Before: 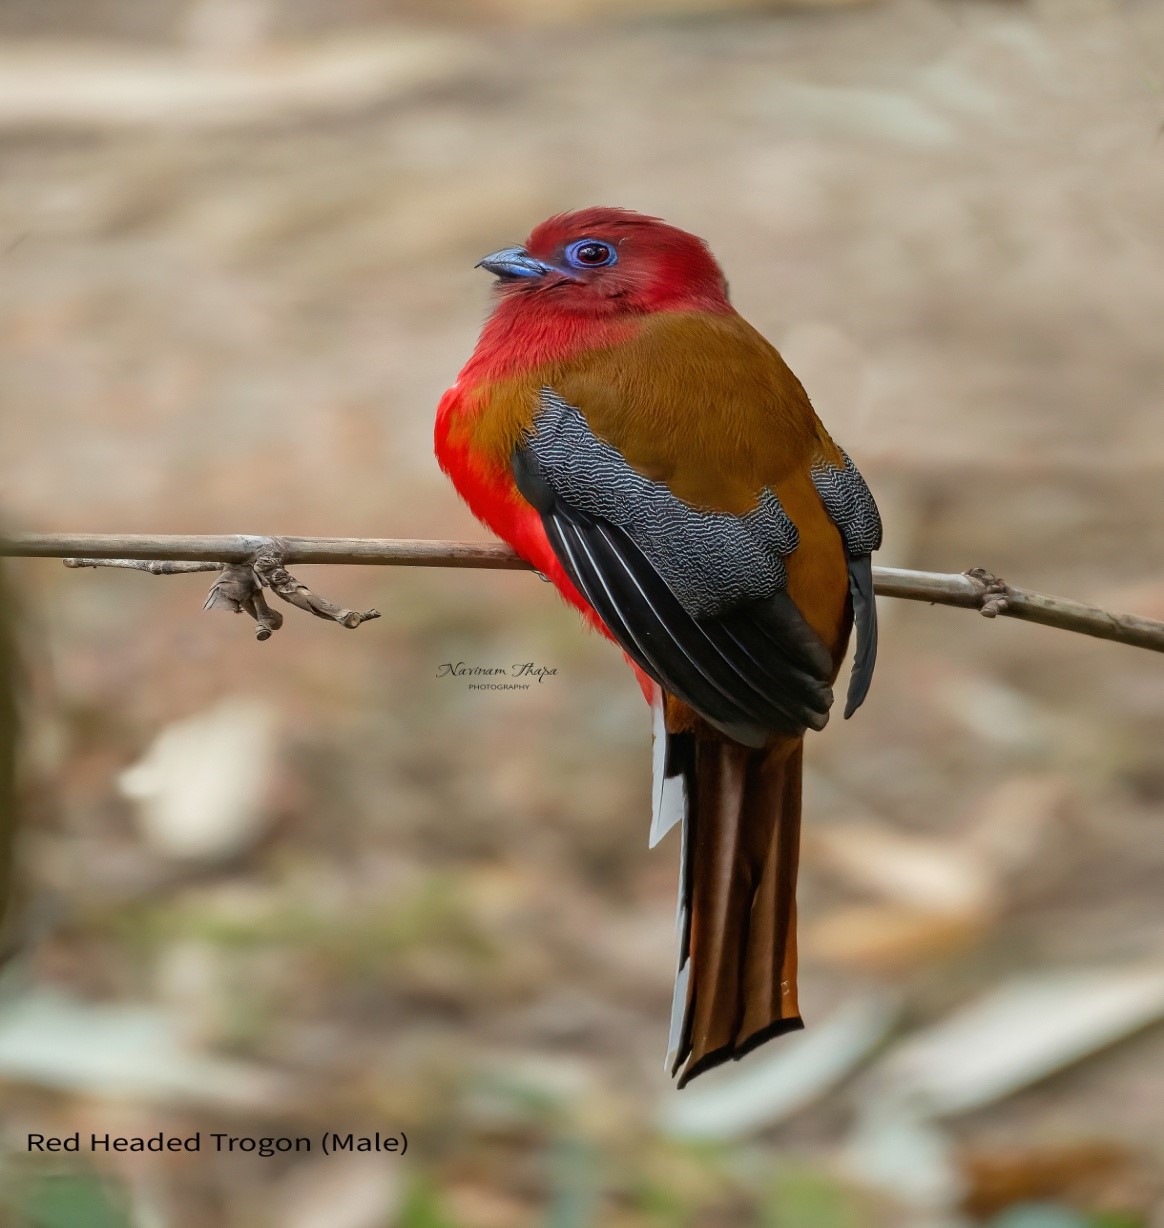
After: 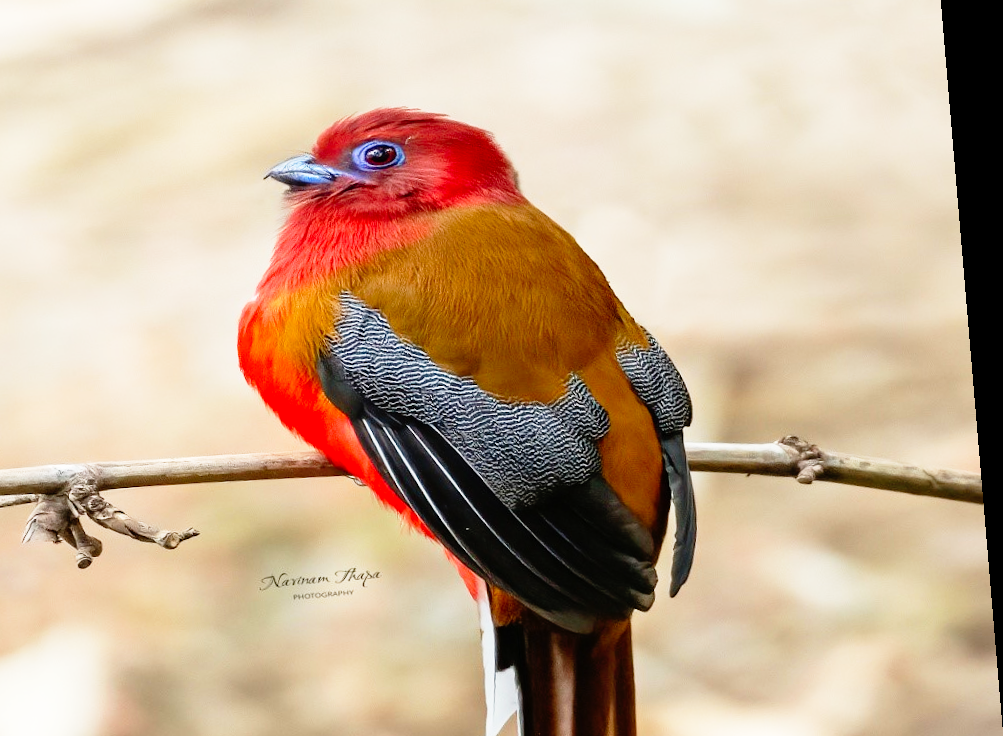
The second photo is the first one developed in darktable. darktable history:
crop: left 18.38%, top 11.092%, right 2.134%, bottom 33.217%
base curve: curves: ch0 [(0, 0) (0.012, 0.01) (0.073, 0.168) (0.31, 0.711) (0.645, 0.957) (1, 1)], preserve colors none
rotate and perspective: rotation -4.86°, automatic cropping off
